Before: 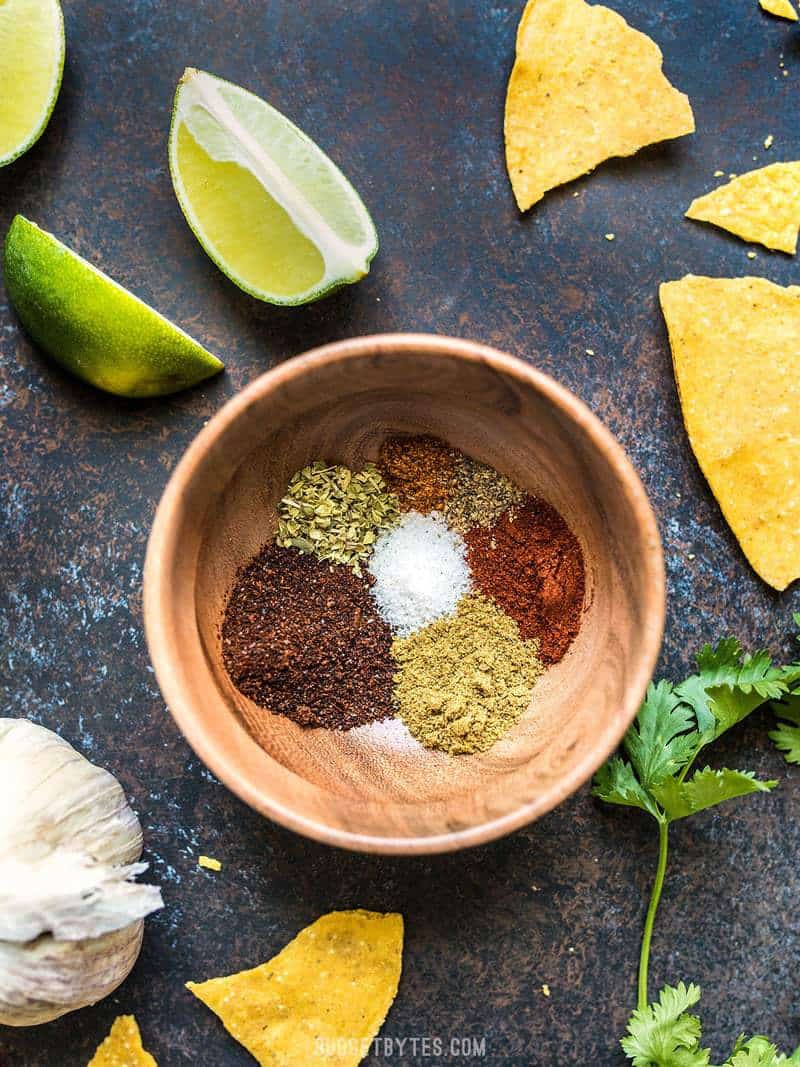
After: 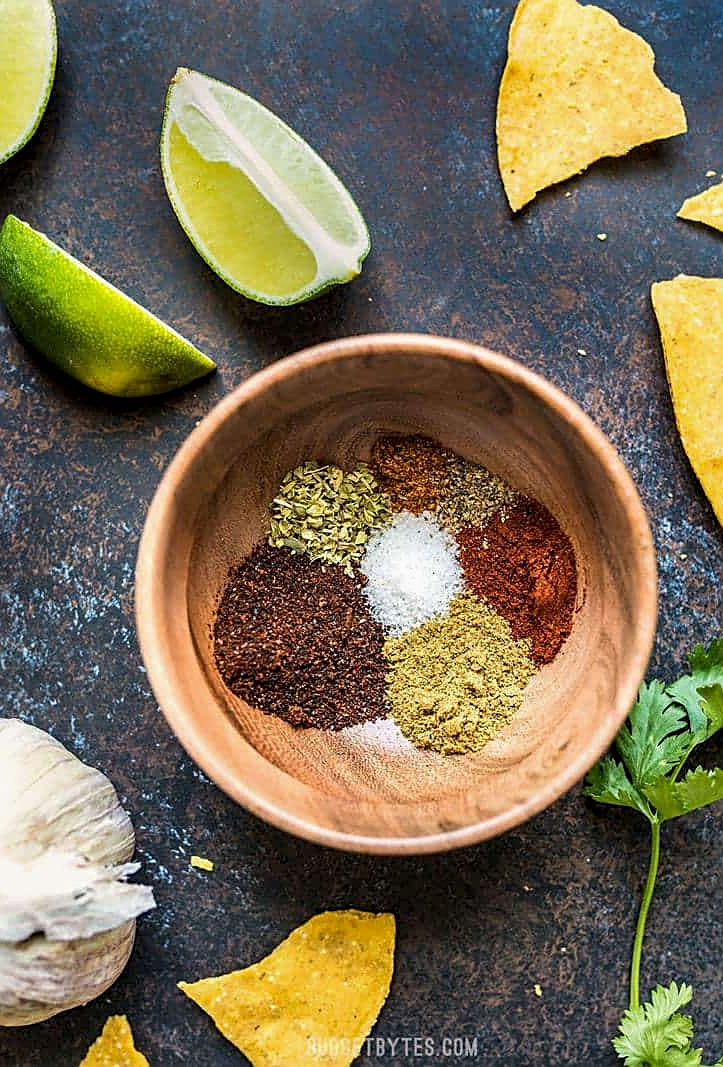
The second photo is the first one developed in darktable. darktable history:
sharpen: amount 0.492
crop and rotate: left 1.037%, right 8.578%
local contrast: highlights 62%, shadows 116%, detail 107%, midtone range 0.528
